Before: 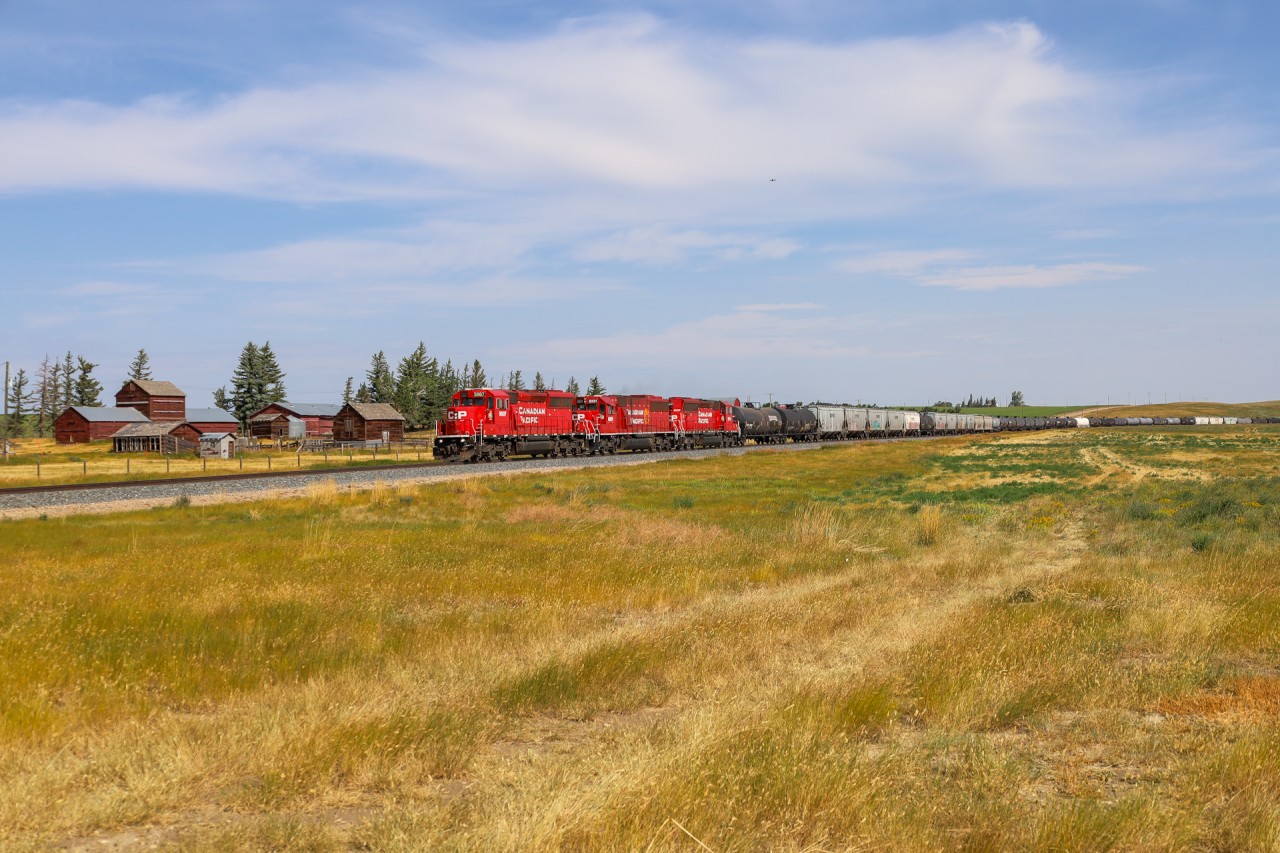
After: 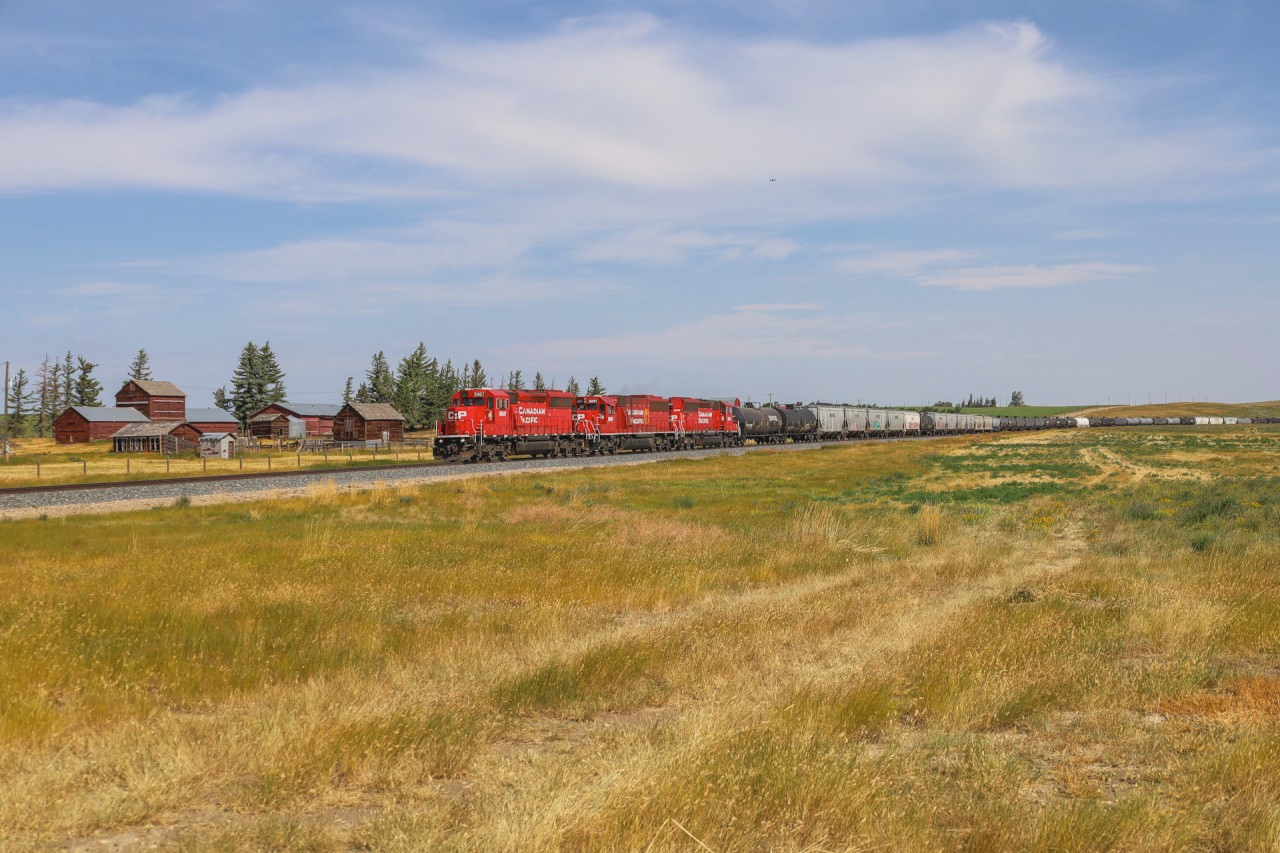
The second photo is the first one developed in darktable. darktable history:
contrast brightness saturation: contrast -0.1, saturation -0.1
local contrast: detail 110%
